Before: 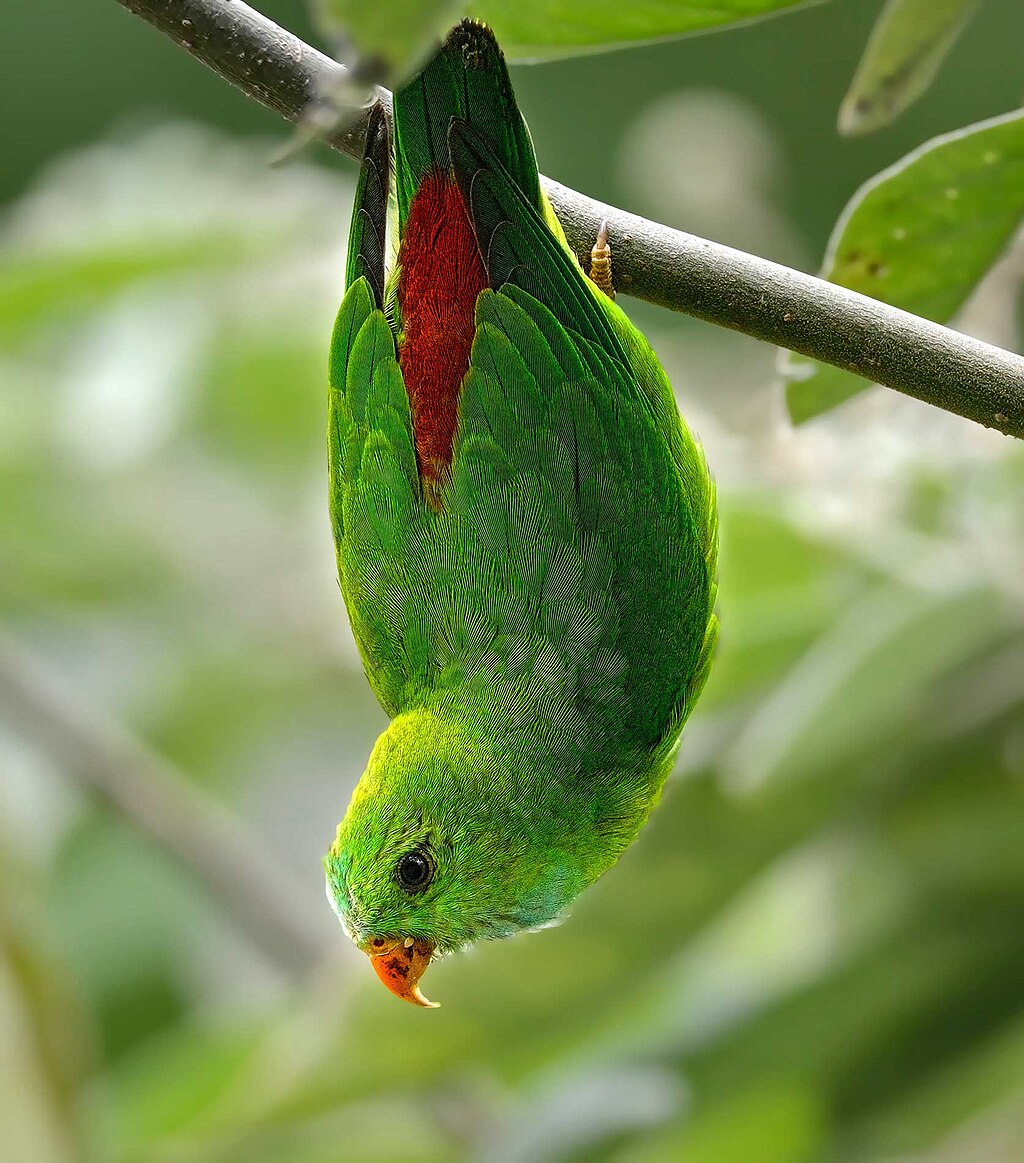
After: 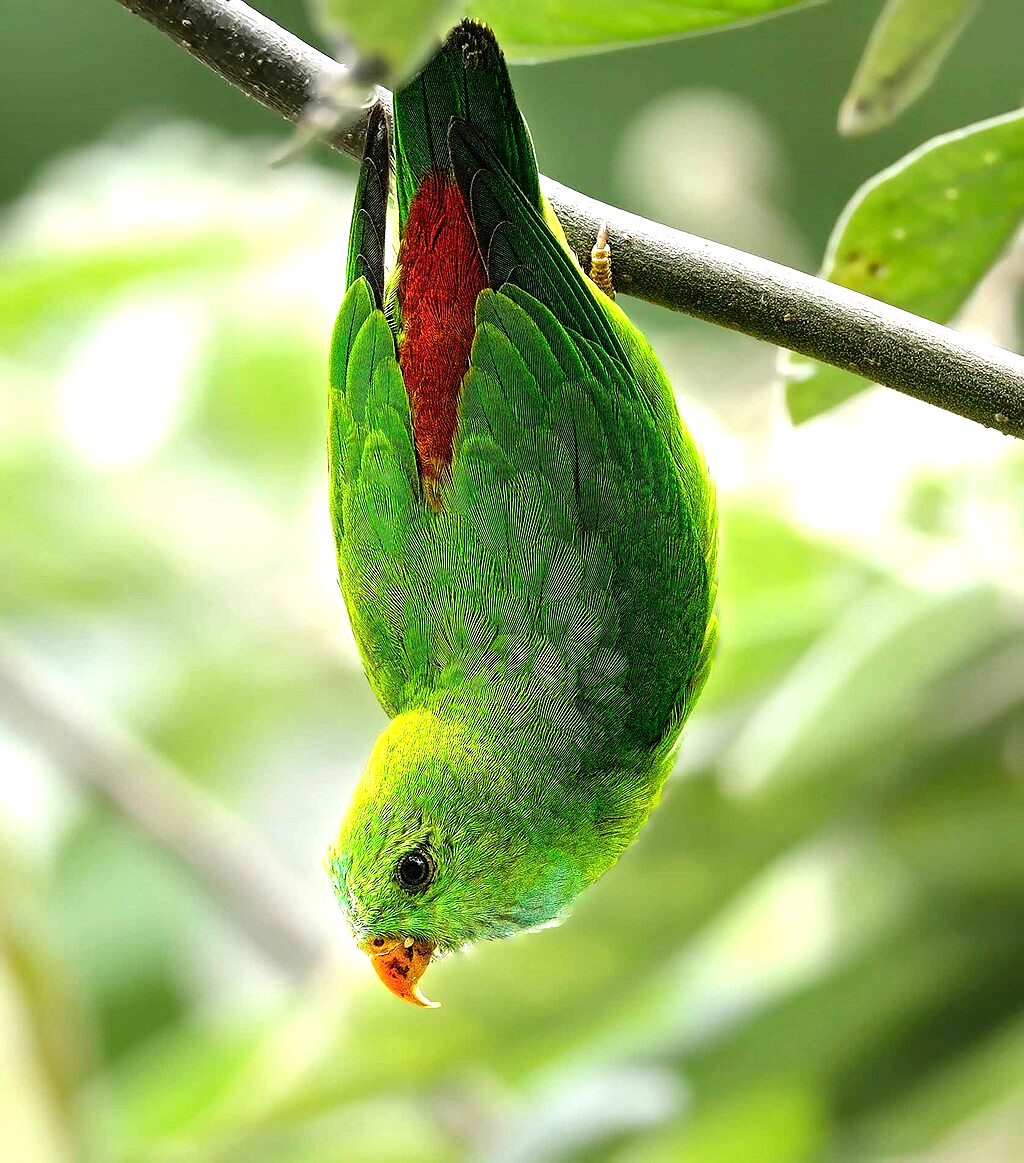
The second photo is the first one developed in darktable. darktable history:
tone equalizer: -8 EV -1.08 EV, -7 EV -1.02 EV, -6 EV -0.887 EV, -5 EV -0.553 EV, -3 EV 0.587 EV, -2 EV 0.845 EV, -1 EV 0.986 EV, +0 EV 1.08 EV
